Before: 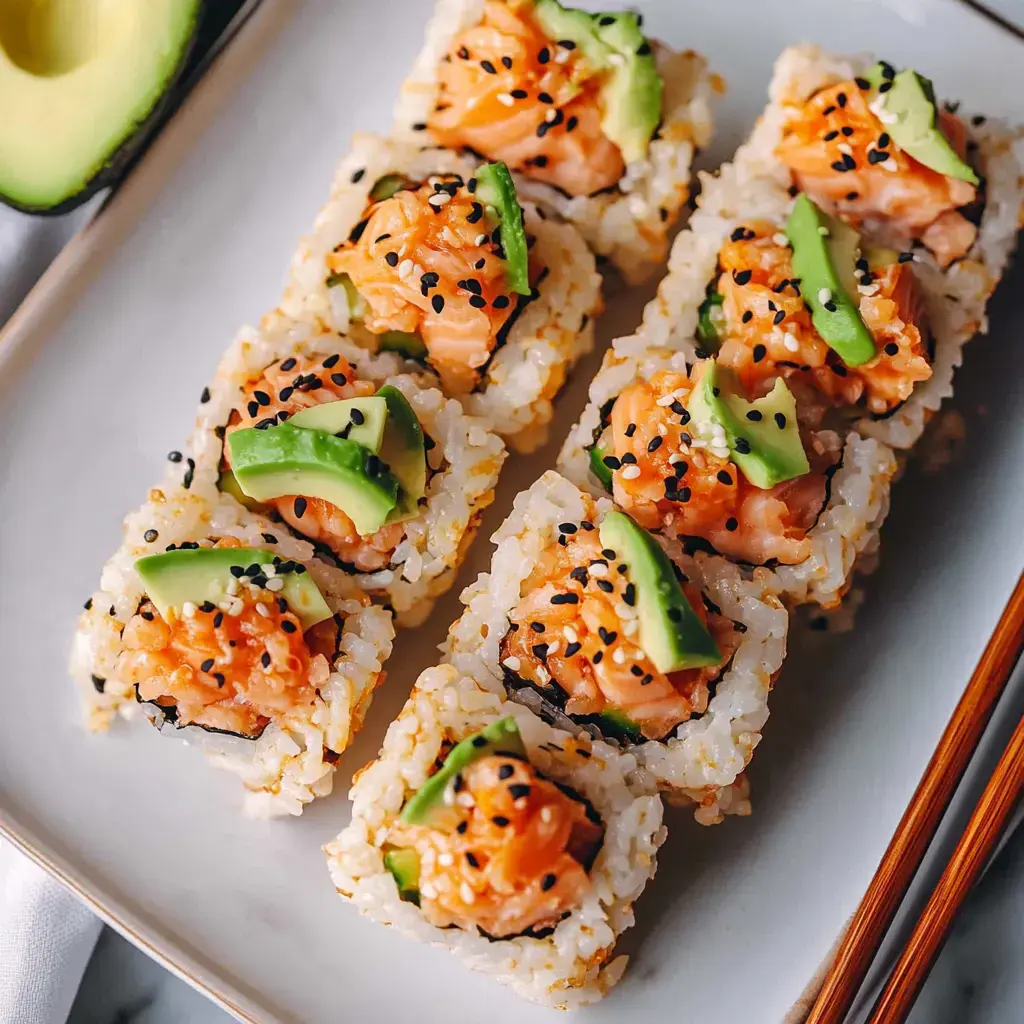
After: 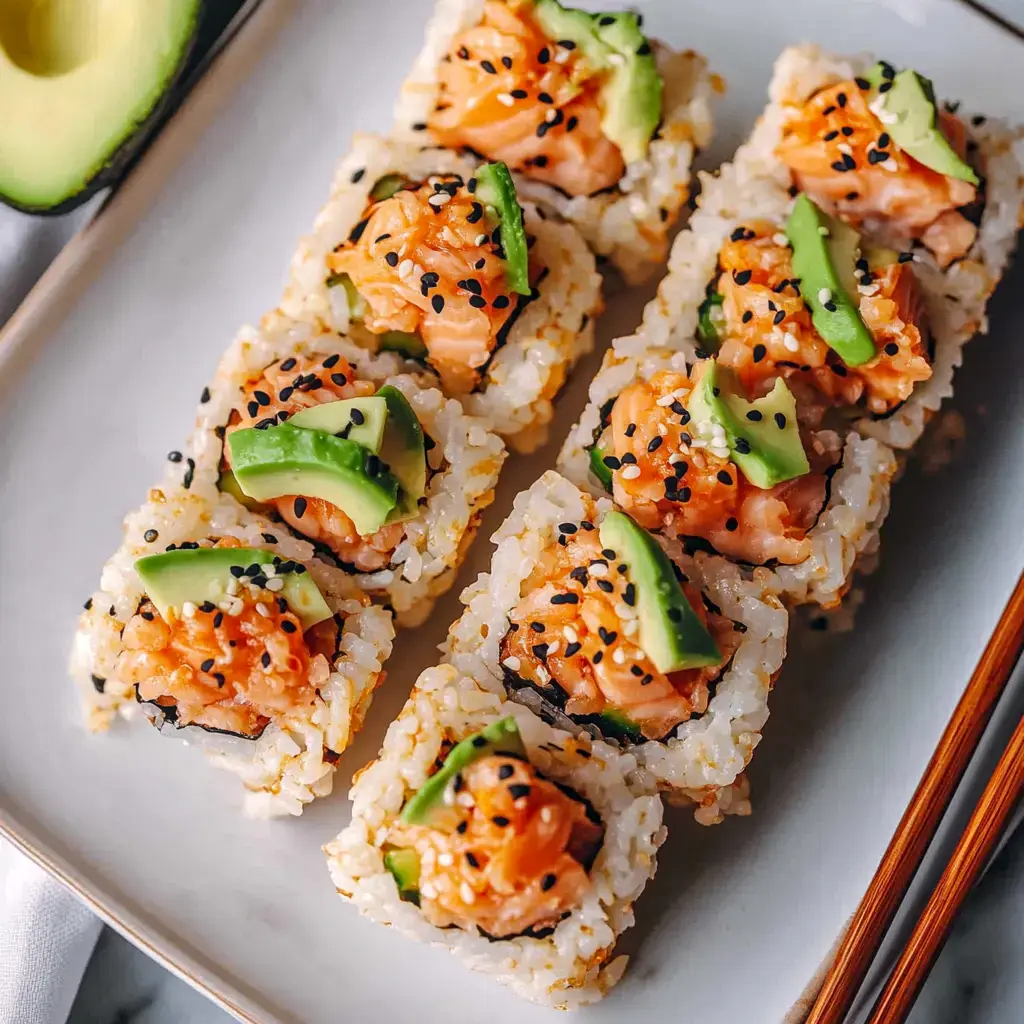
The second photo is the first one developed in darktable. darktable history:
local contrast: detail 118%
